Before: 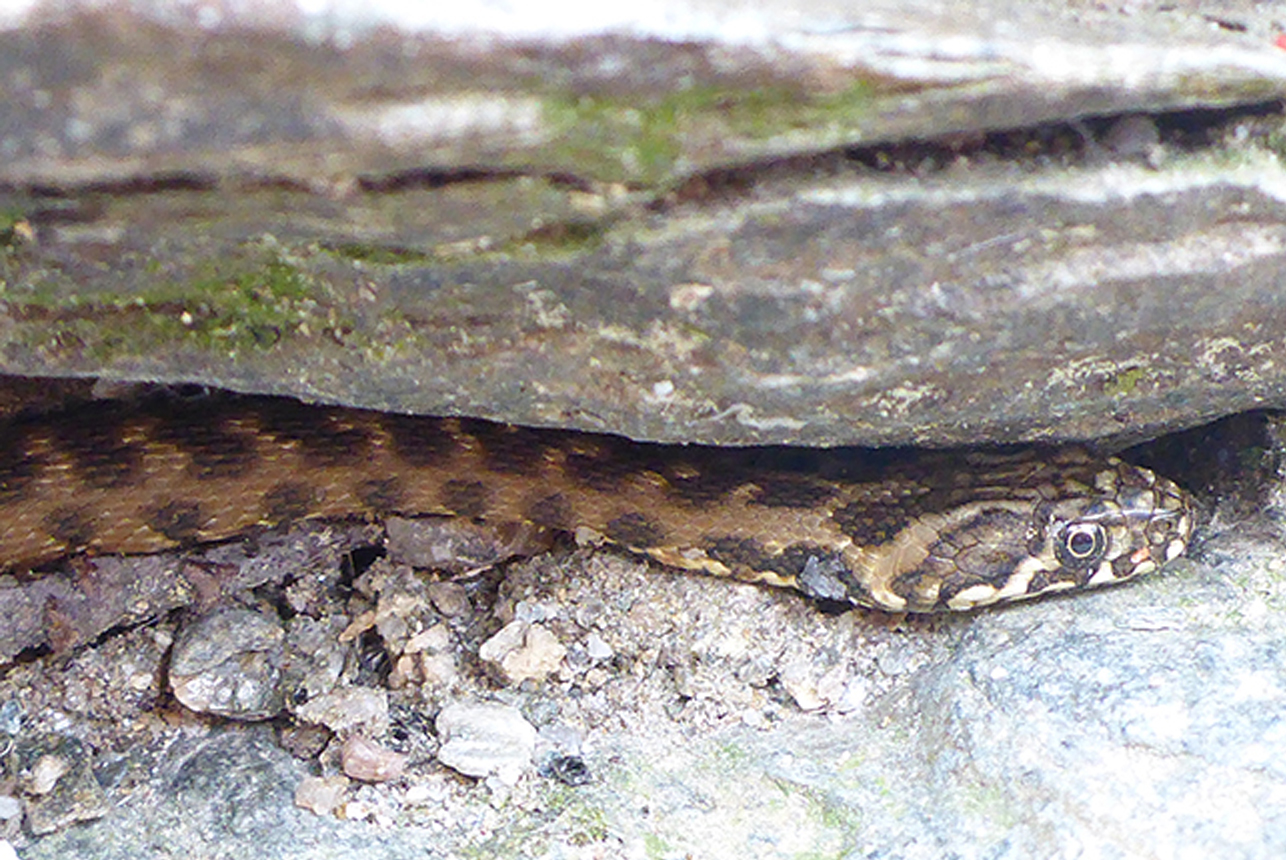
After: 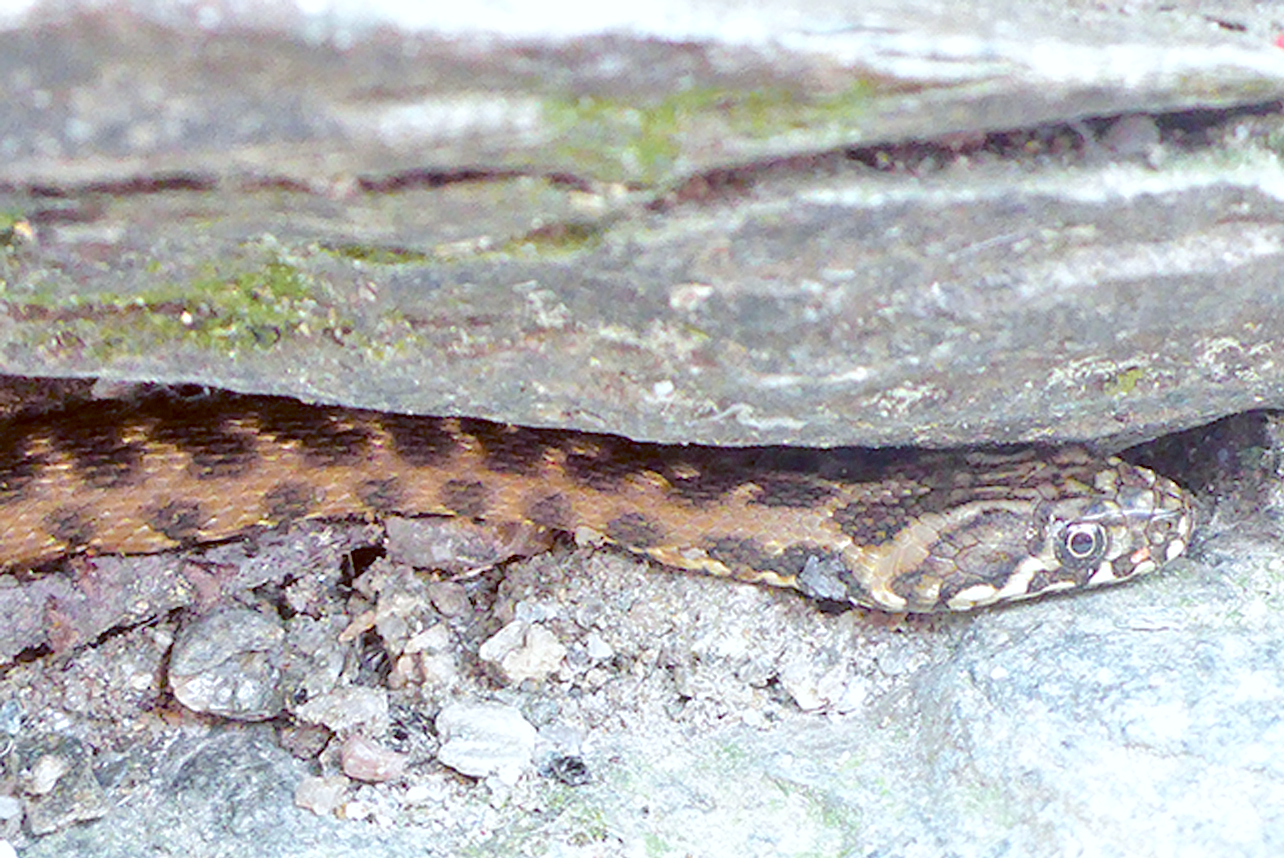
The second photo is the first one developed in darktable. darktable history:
tone curve: curves: ch0 [(0, 0) (0.081, 0.044) (0.185, 0.145) (0.283, 0.273) (0.405, 0.449) (0.495, 0.554) (0.686, 0.743) (0.826, 0.853) (0.978, 0.988)]; ch1 [(0, 0) (0.147, 0.166) (0.321, 0.362) (0.371, 0.402) (0.423, 0.426) (0.479, 0.472) (0.505, 0.497) (0.521, 0.506) (0.551, 0.546) (0.586, 0.571) (0.625, 0.638) (0.68, 0.715) (1, 1)]; ch2 [(0, 0) (0.346, 0.378) (0.404, 0.427) (0.502, 0.498) (0.531, 0.517) (0.547, 0.526) (0.582, 0.571) (0.629, 0.626) (0.717, 0.678) (1, 1)], color space Lab, independent channels, preserve colors none
color balance: lift [1, 1.015, 1.004, 0.985], gamma [1, 0.958, 0.971, 1.042], gain [1, 0.956, 0.977, 1.044]
tone equalizer: -7 EV 0.15 EV, -6 EV 0.6 EV, -5 EV 1.15 EV, -4 EV 1.33 EV, -3 EV 1.15 EV, -2 EV 0.6 EV, -1 EV 0.15 EV, mask exposure compensation -0.5 EV
crop: top 0.05%, bottom 0.098%
